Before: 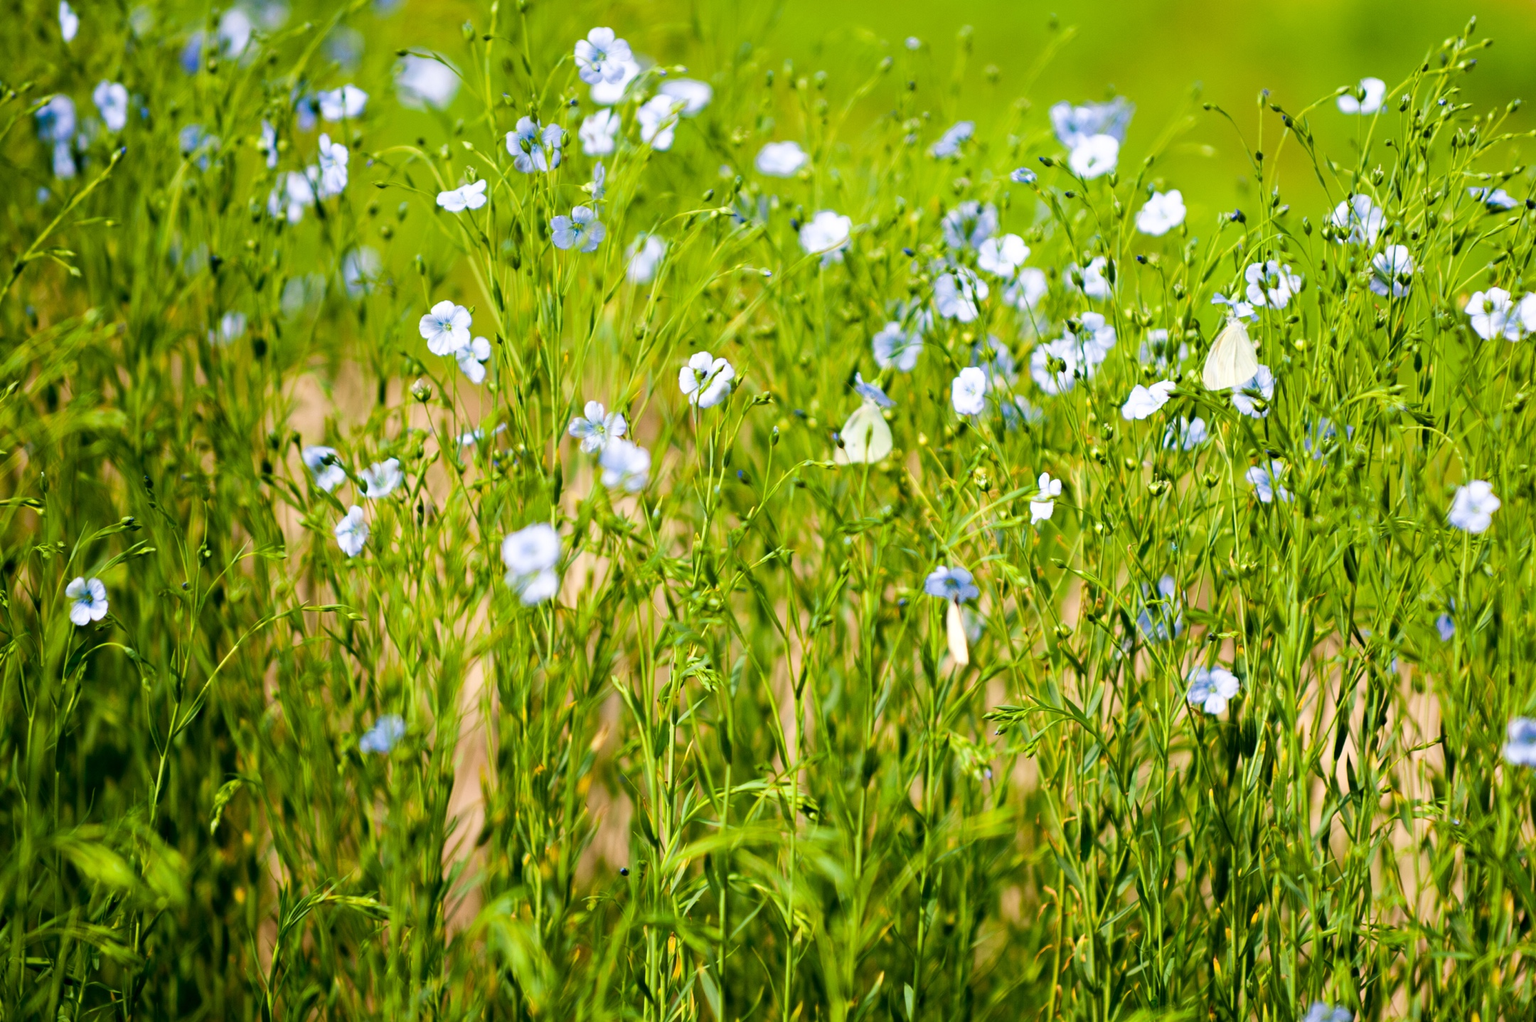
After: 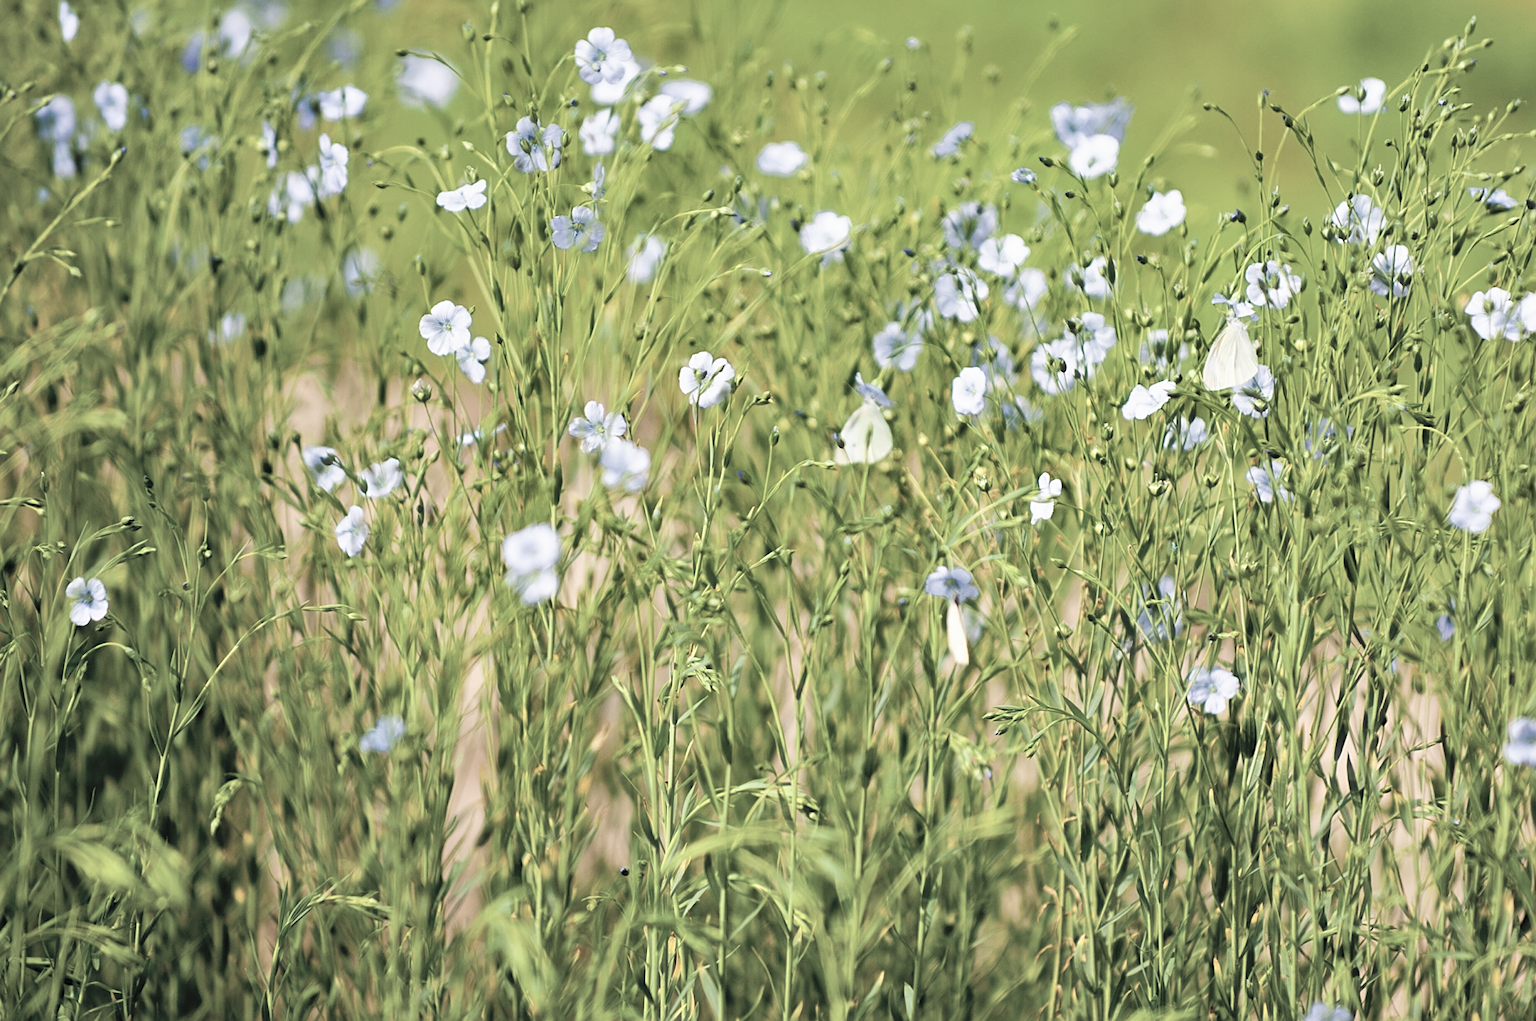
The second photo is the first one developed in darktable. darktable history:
sharpen: on, module defaults
contrast brightness saturation: brightness 0.182, saturation -0.496
shadows and highlights: soften with gaussian
haze removal: strength -0.11, compatibility mode true, adaptive false
